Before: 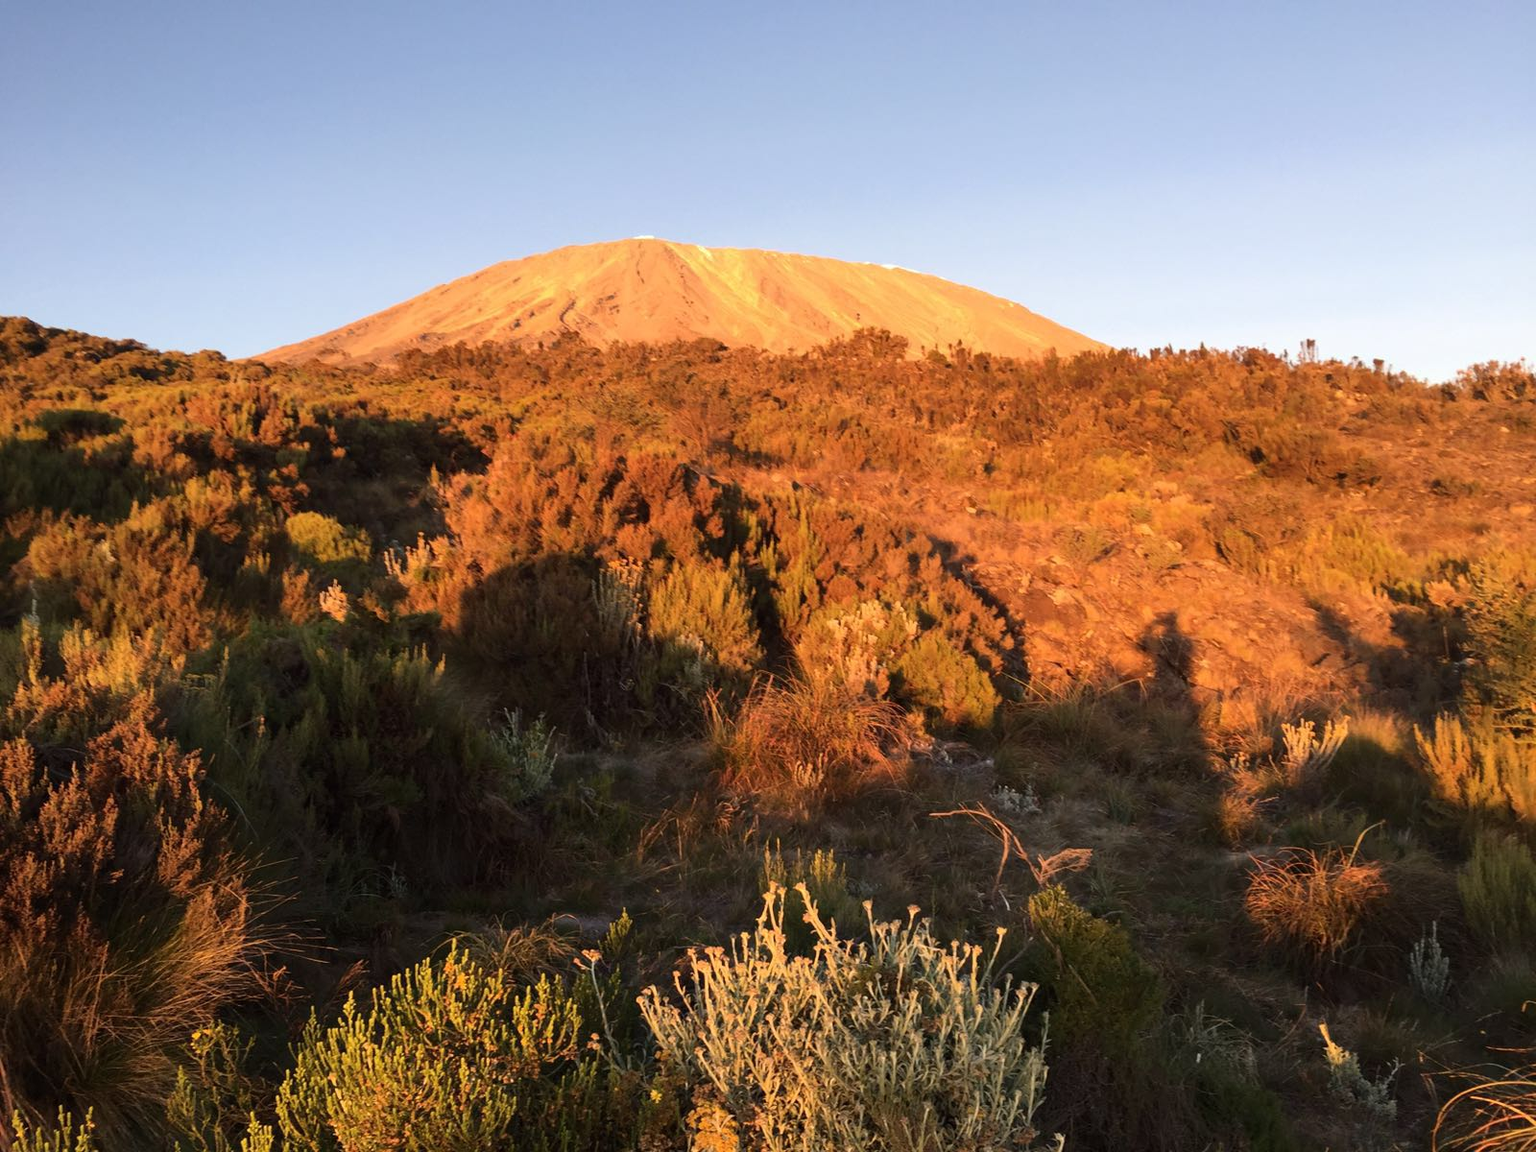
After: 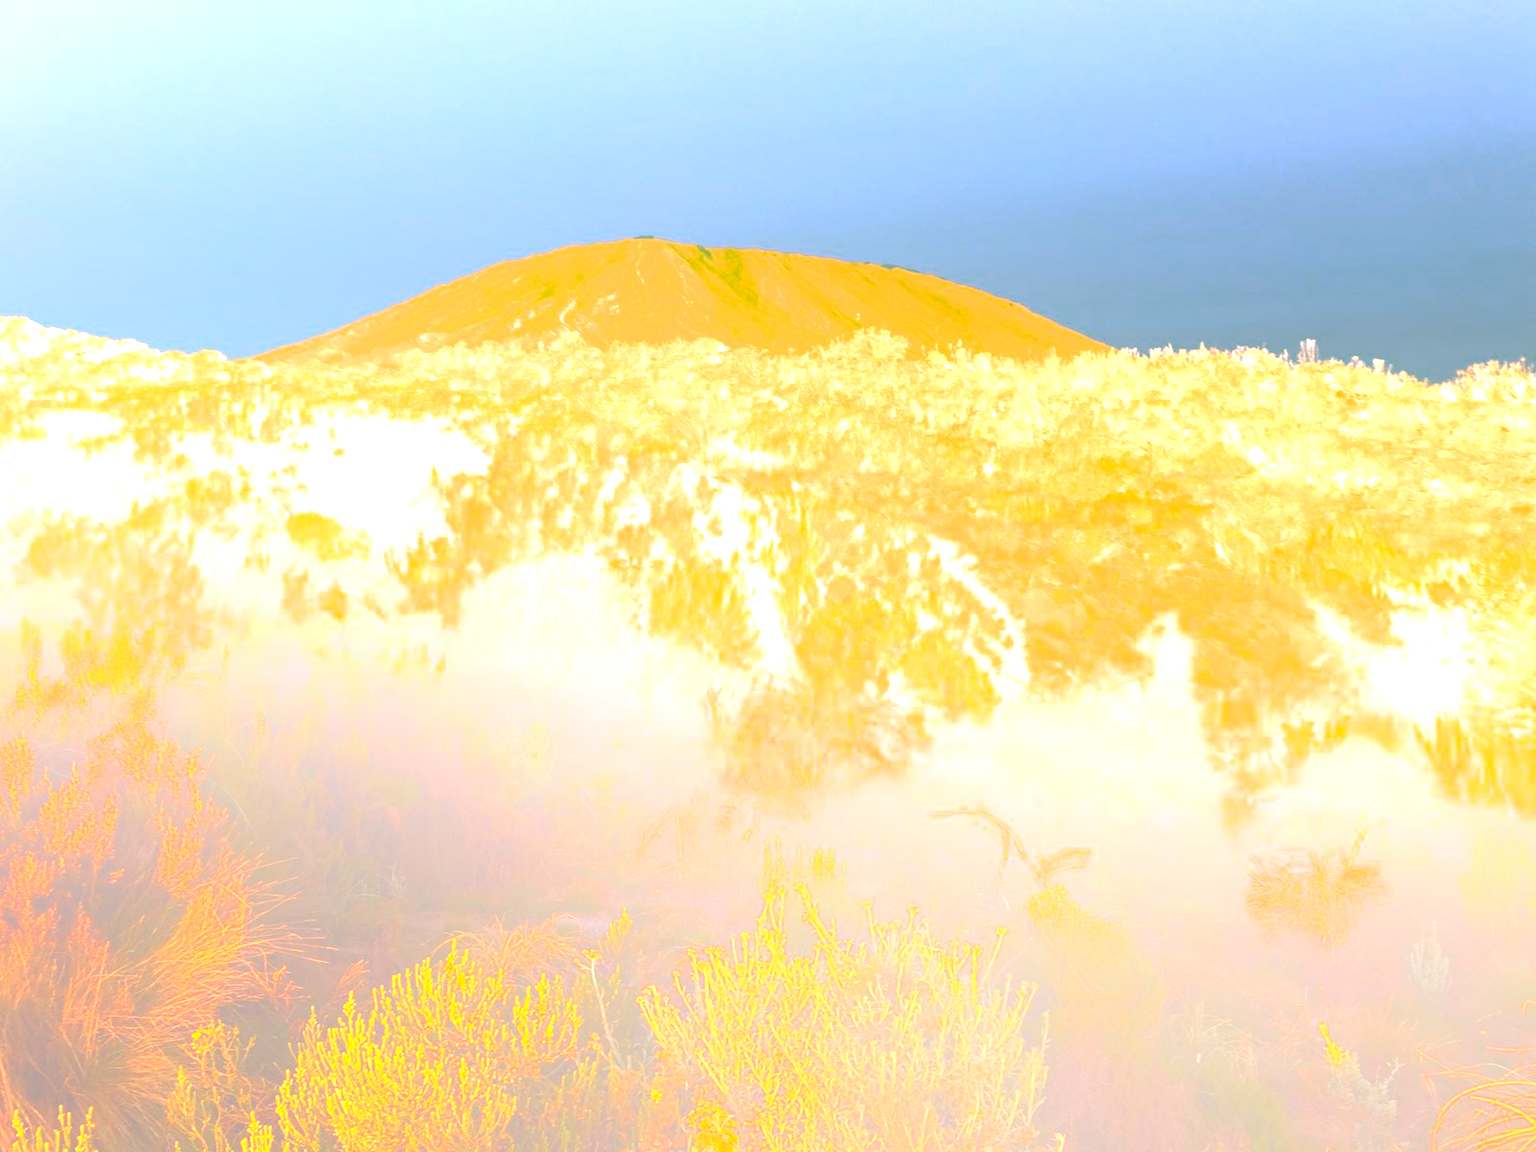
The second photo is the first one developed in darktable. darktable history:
bloom: size 85%, threshold 5%, strength 85%
rgb levels: mode RGB, independent channels, levels [[0, 0.5, 1], [0, 0.521, 1], [0, 0.536, 1]]
exposure: black level correction 0, exposure 1.45 EV, compensate exposure bias true, compensate highlight preservation false
